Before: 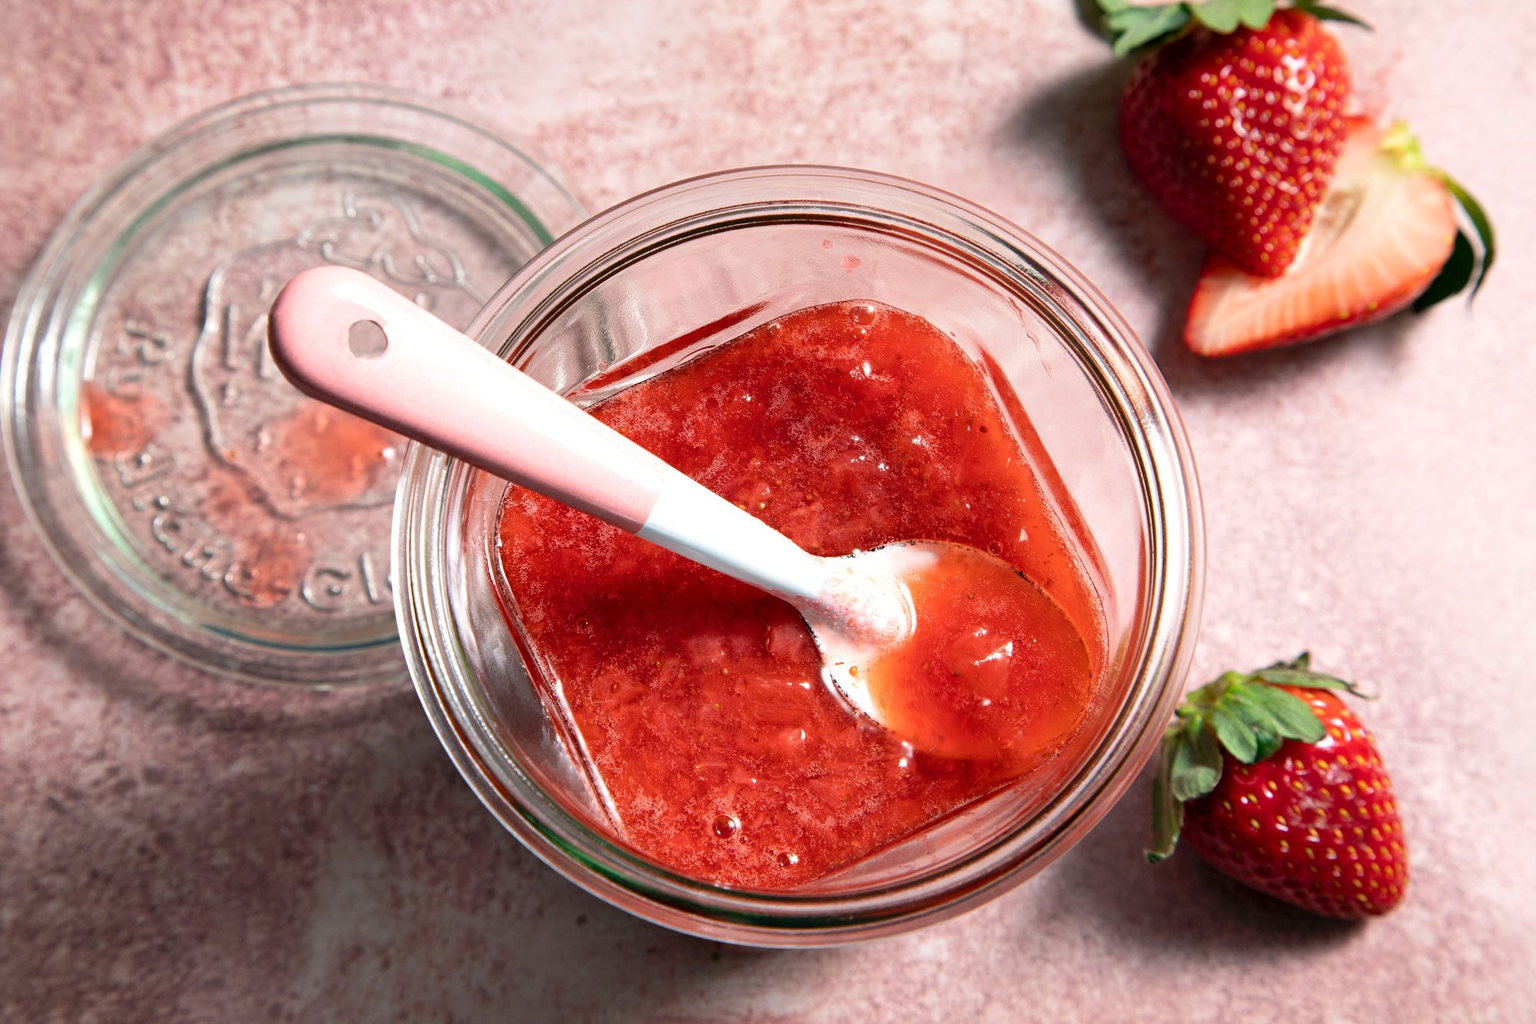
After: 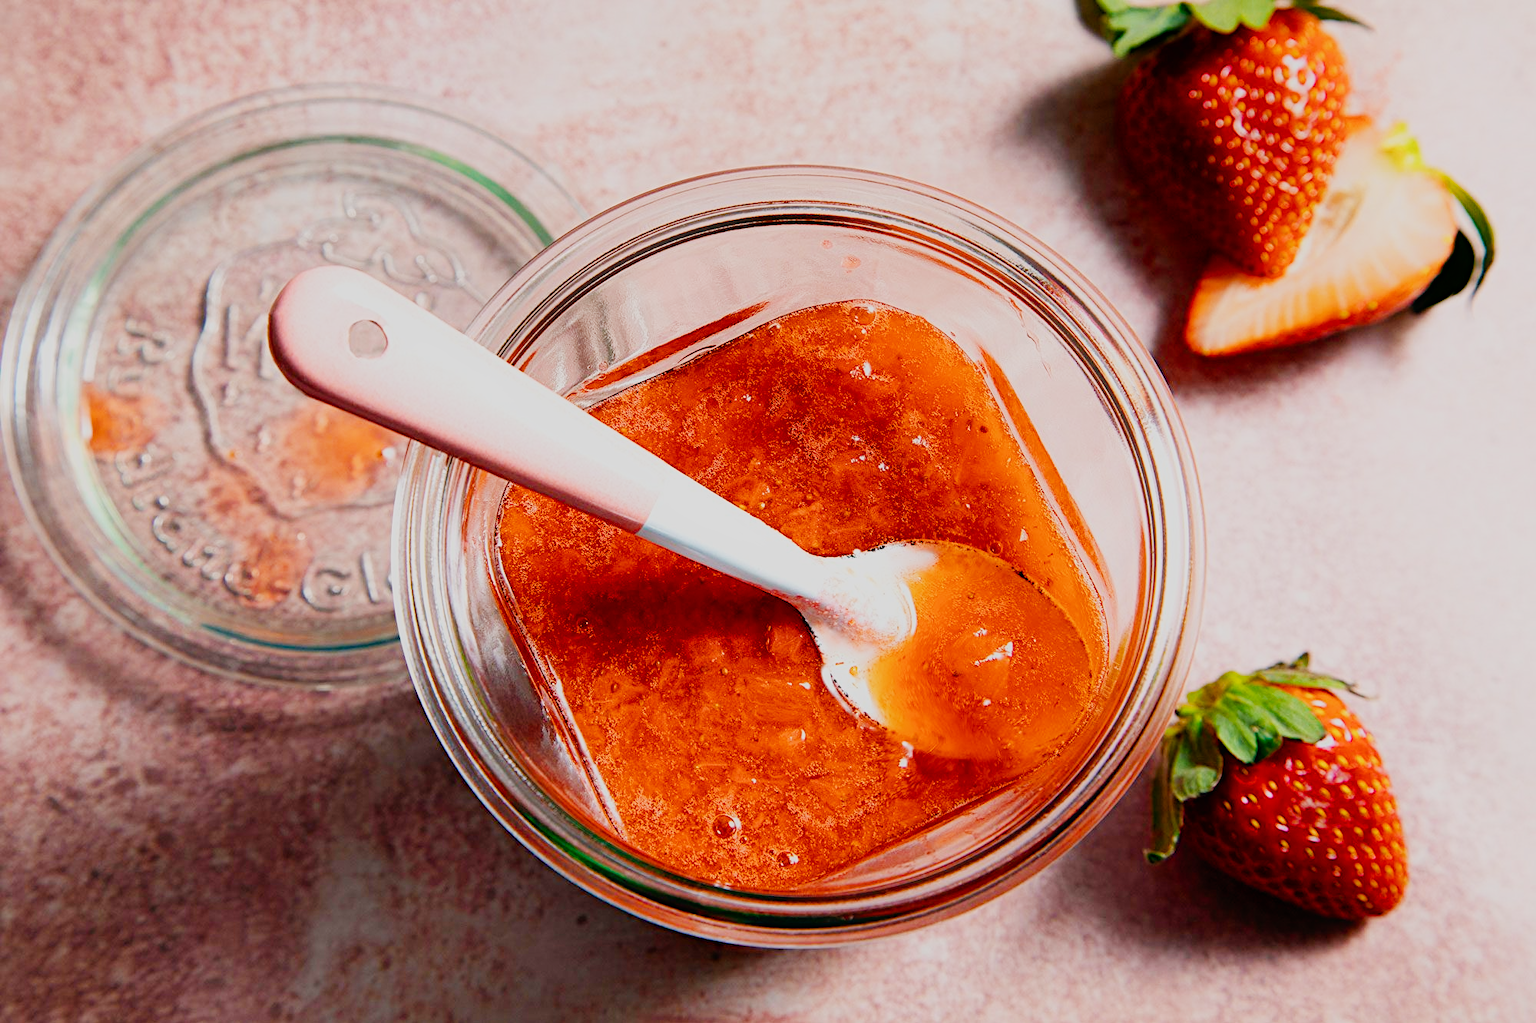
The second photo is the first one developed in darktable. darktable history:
sigmoid "smooth": skew -0.2, preserve hue 0%, red attenuation 0.1, red rotation 0.035, green attenuation 0.1, green rotation -0.017, blue attenuation 0.15, blue rotation -0.052, base primaries Rec2020
contrast equalizer "soft": y [[0.5, 0.488, 0.462, 0.461, 0.491, 0.5], [0.5 ×6], [0.5 ×6], [0 ×6], [0 ×6]]
color balance rgb: perceptual saturation grading › global saturation 20%, perceptual saturation grading › highlights -25%, perceptual saturation grading › shadows 25%, global vibrance 50%
color balance rgb "medium contrast": perceptual brilliance grading › highlights 20%, perceptual brilliance grading › mid-tones 10%, perceptual brilliance grading › shadows -20%
color equalizer "cinematic": saturation › orange 1.11, saturation › yellow 1.11, saturation › cyan 1.11, saturation › blue 1.17, hue › red 6.83, hue › orange -14.63, hue › yellow -10.73, hue › blue -10.73, brightness › red 1.16, brightness › orange 1.24, brightness › yellow 1.11, brightness › green 0.86, brightness › blue 0.801, brightness › lavender 1.04, brightness › magenta 0.983 | blend: blend mode normal, opacity 50%; mask: uniform (no mask)
diffuse or sharpen "sharpen demosaicing: AA filter": edge sensitivity 1, 1st order anisotropy 100%, 2nd order anisotropy 100%, 3rd order anisotropy 100%, 4th order anisotropy 100%, 1st order speed -25%, 2nd order speed -25%, 3rd order speed -25%, 4th order speed -25%
diffuse or sharpen "diffusion": radius span 100, 1st order speed 50%, 2nd order speed 50%, 3rd order speed 50%, 4th order speed 50% | blend: blend mode normal, opacity 10%; mask: uniform (no mask)
haze removal: strength -0.1, adaptive false
exposure "magic lantern defaults": compensate highlight preservation false
